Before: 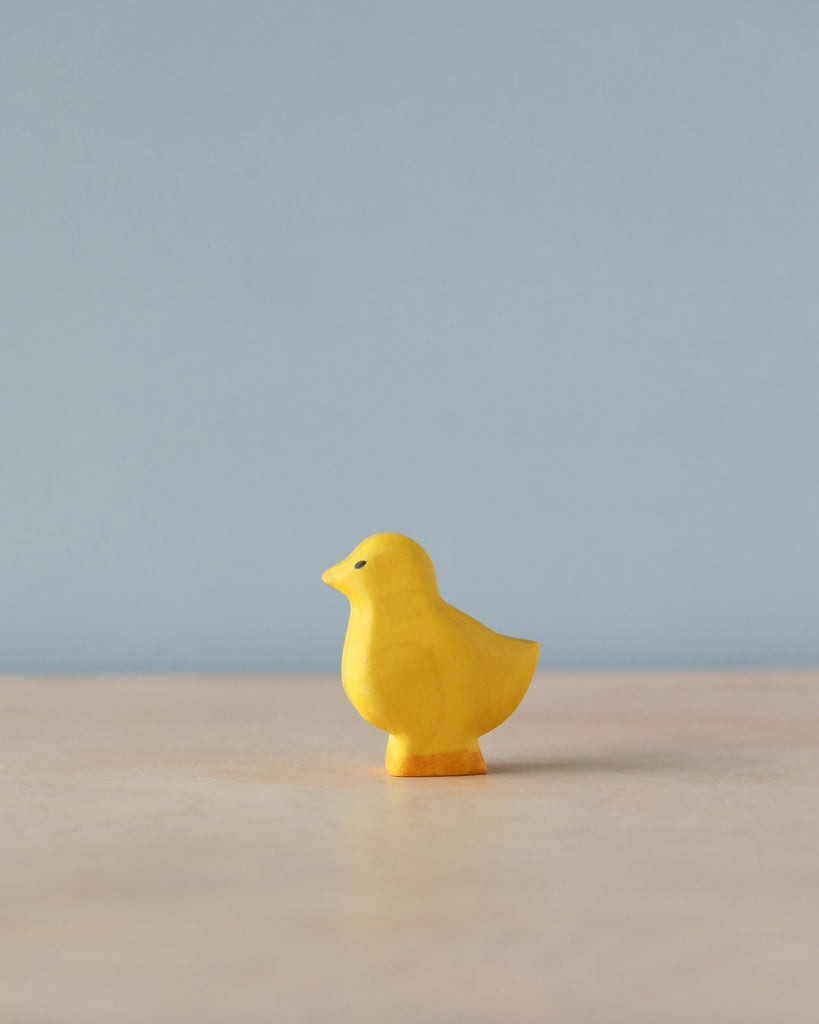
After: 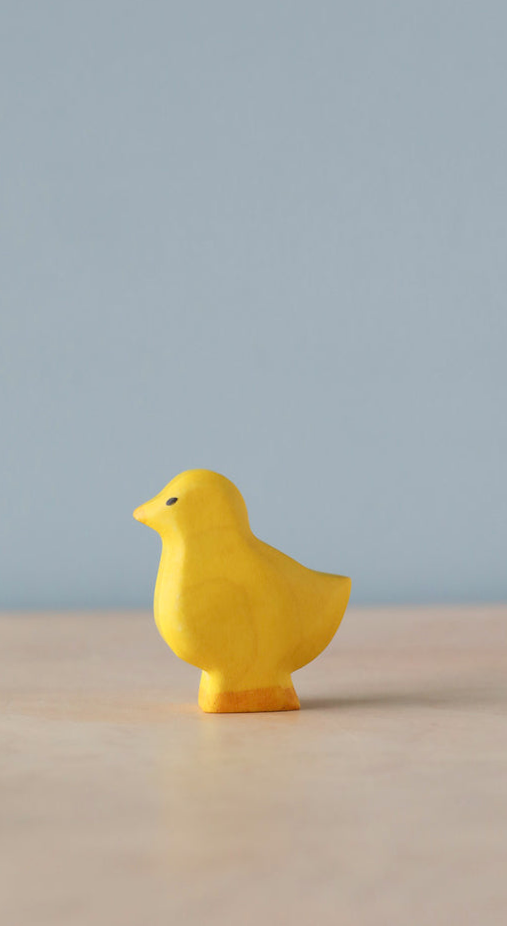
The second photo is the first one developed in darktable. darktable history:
rotate and perspective: rotation -0.45°, automatic cropping original format, crop left 0.008, crop right 0.992, crop top 0.012, crop bottom 0.988
crop and rotate: left 22.918%, top 5.629%, right 14.711%, bottom 2.247%
